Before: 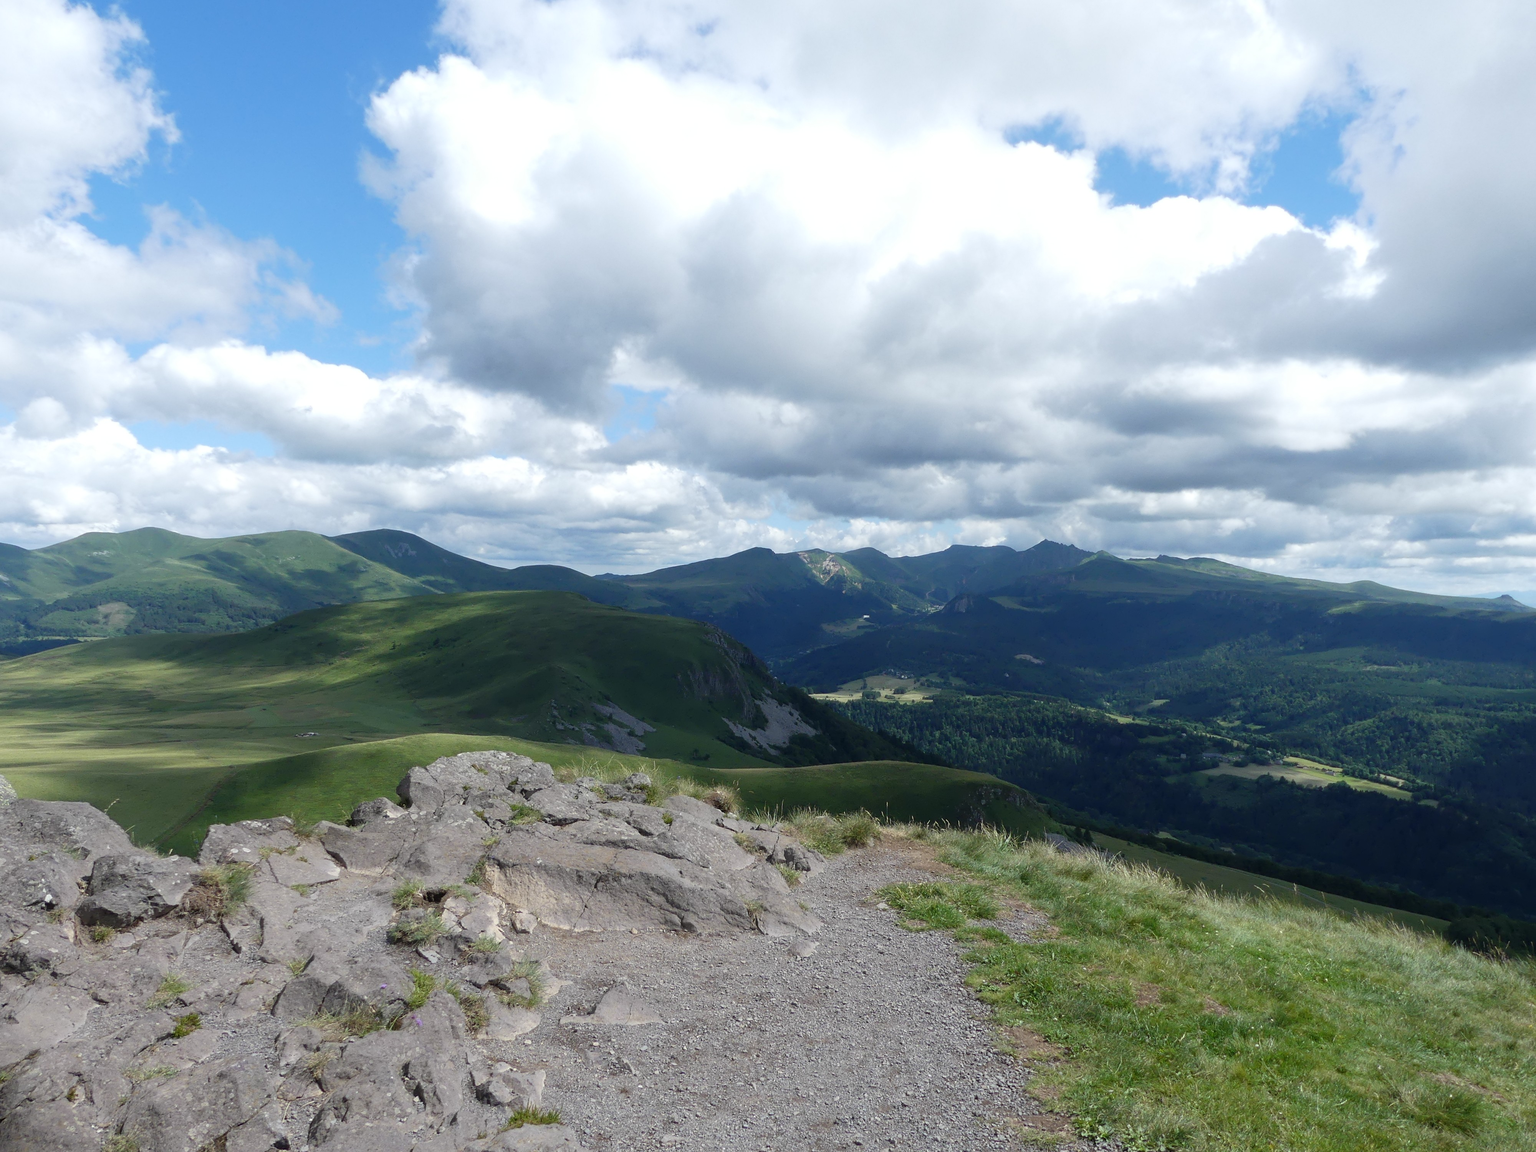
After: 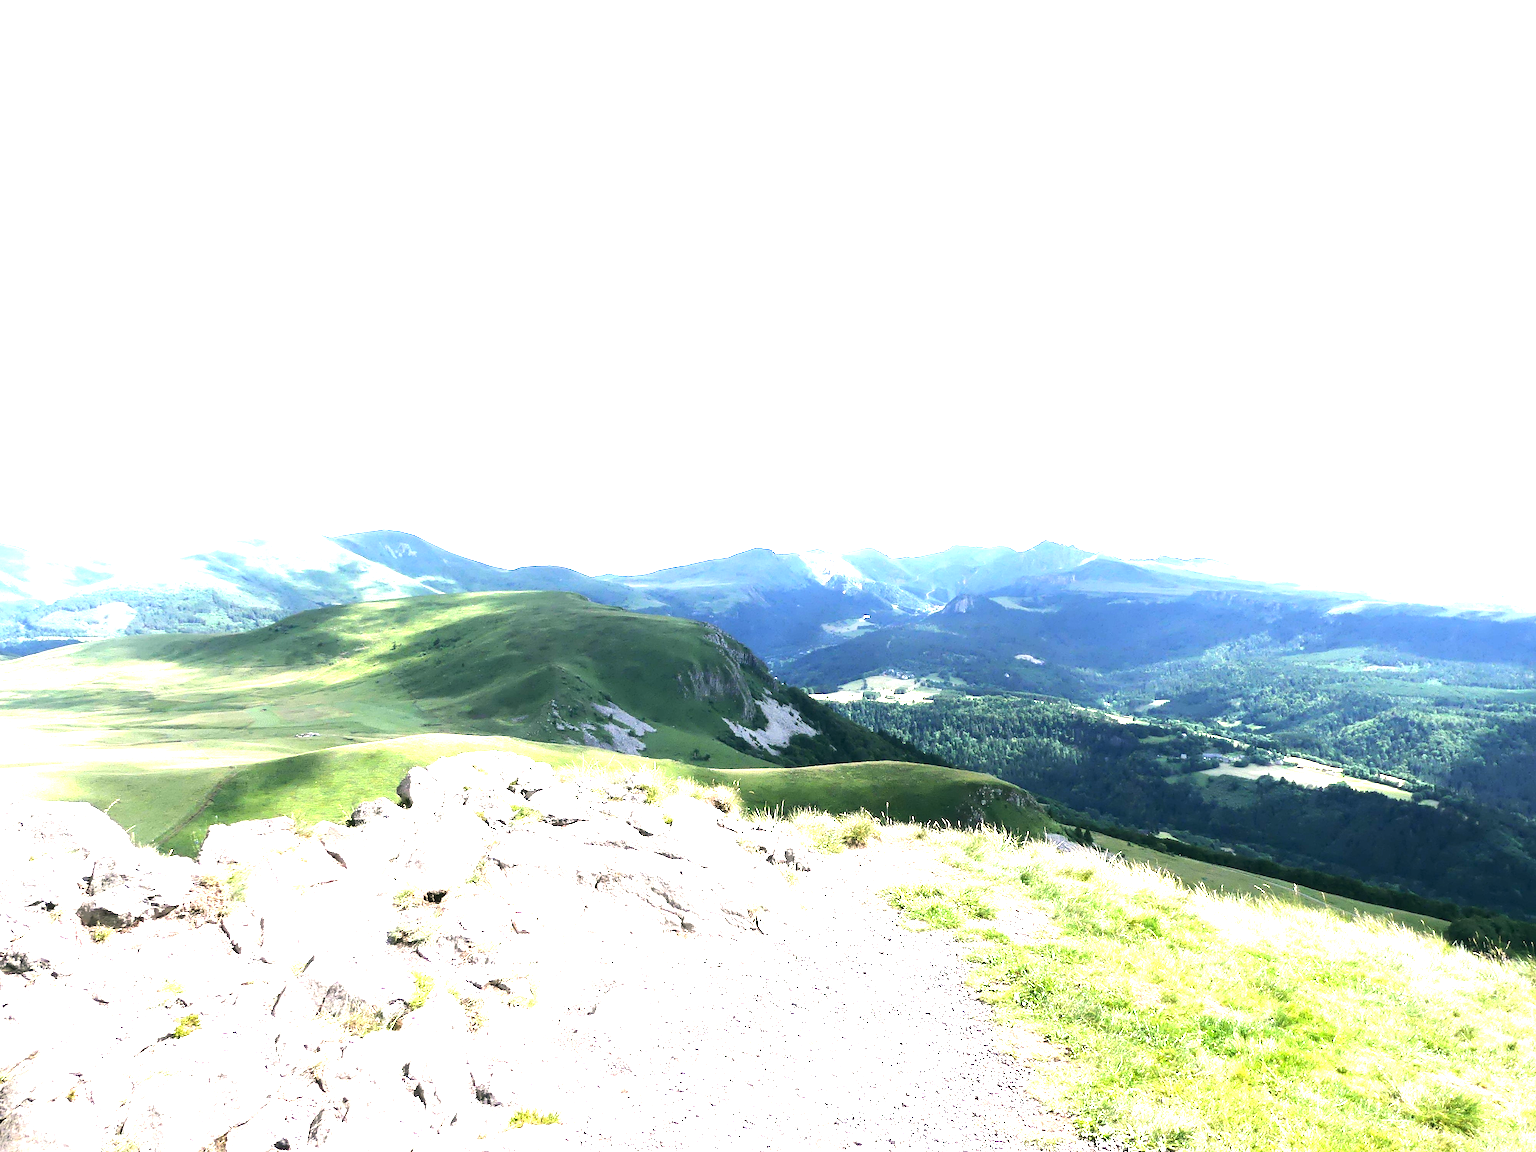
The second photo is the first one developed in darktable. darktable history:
tone equalizer: -8 EV -1.08 EV, -7 EV -1.01 EV, -6 EV -0.867 EV, -5 EV -0.578 EV, -3 EV 0.578 EV, -2 EV 0.867 EV, -1 EV 1.01 EV, +0 EV 1.08 EV, edges refinement/feathering 500, mask exposure compensation -1.57 EV, preserve details no
exposure: black level correction 0, exposure 2.138 EV, compensate exposure bias true, compensate highlight preservation false
color correction: highlights a* 4.02, highlights b* 4.98, shadows a* -7.55, shadows b* 4.98
